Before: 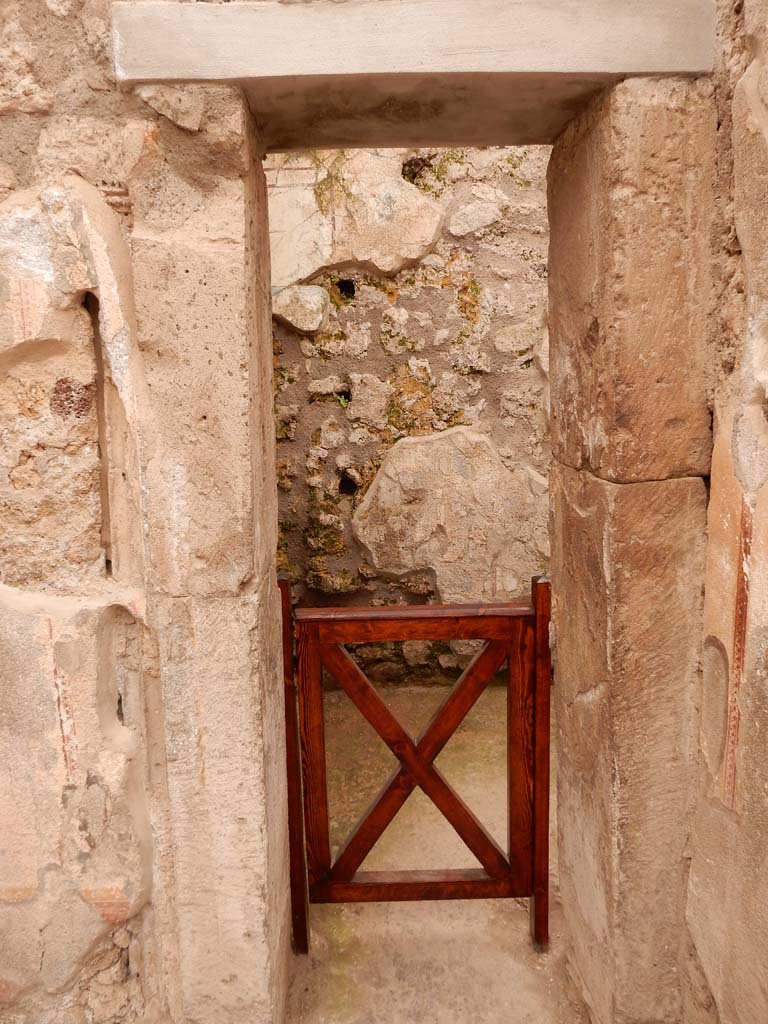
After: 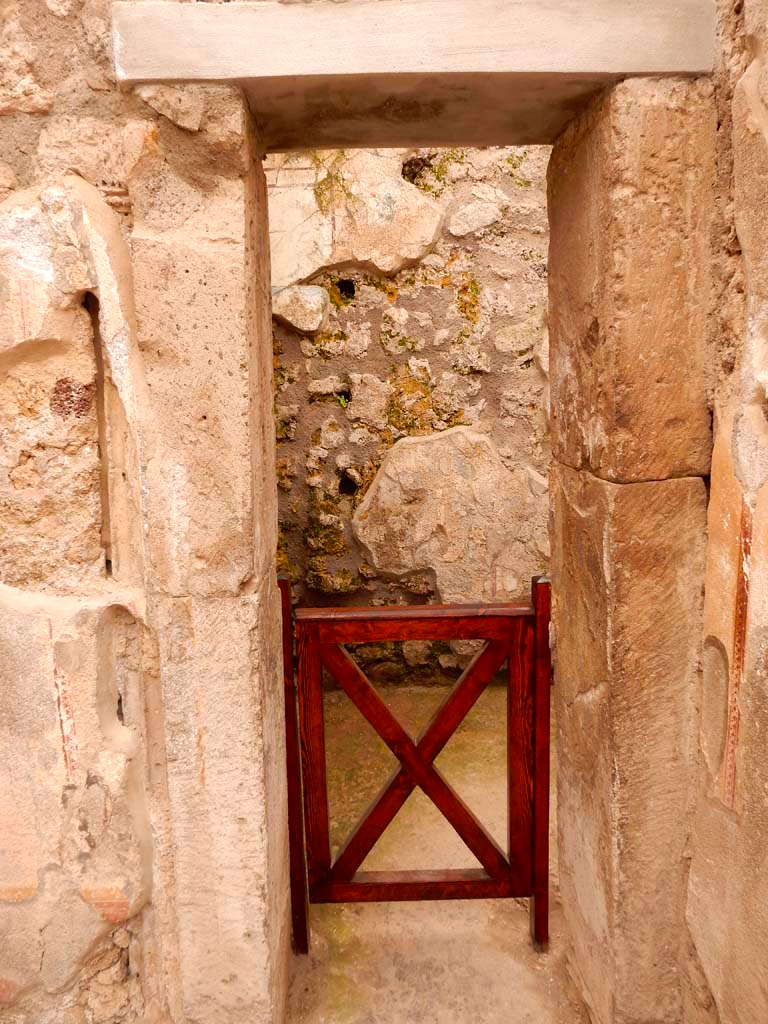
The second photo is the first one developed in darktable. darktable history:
color balance: lift [1, 1.001, 0.999, 1.001], gamma [1, 1.004, 1.007, 0.993], gain [1, 0.991, 0.987, 1.013], contrast 7.5%, contrast fulcrum 10%, output saturation 115%
color zones: curves: ch0 [(0, 0.5) (0.143, 0.5) (0.286, 0.5) (0.429, 0.5) (0.571, 0.5) (0.714, 0.476) (0.857, 0.5) (1, 0.5)]; ch2 [(0, 0.5) (0.143, 0.5) (0.286, 0.5) (0.429, 0.5) (0.571, 0.5) (0.714, 0.487) (0.857, 0.5) (1, 0.5)]
